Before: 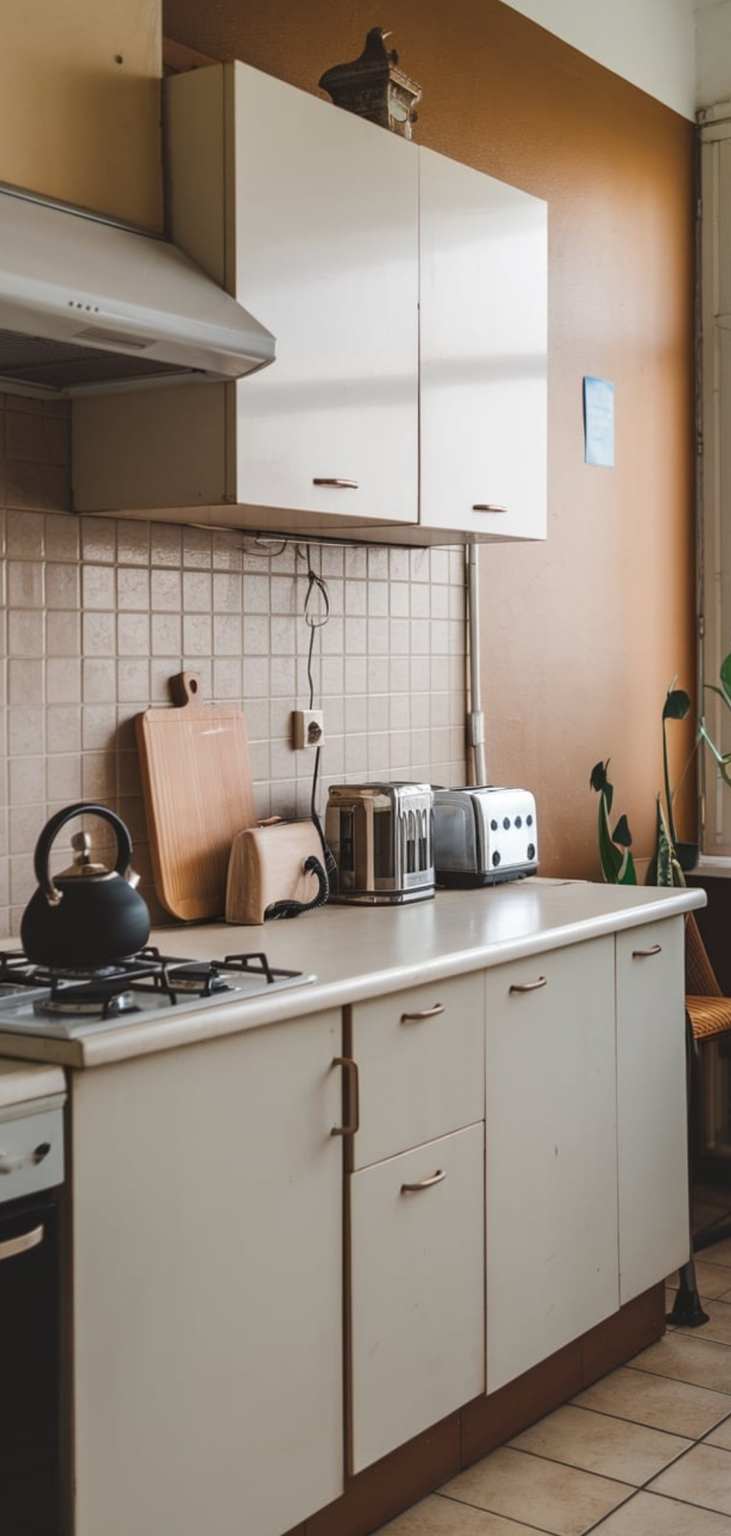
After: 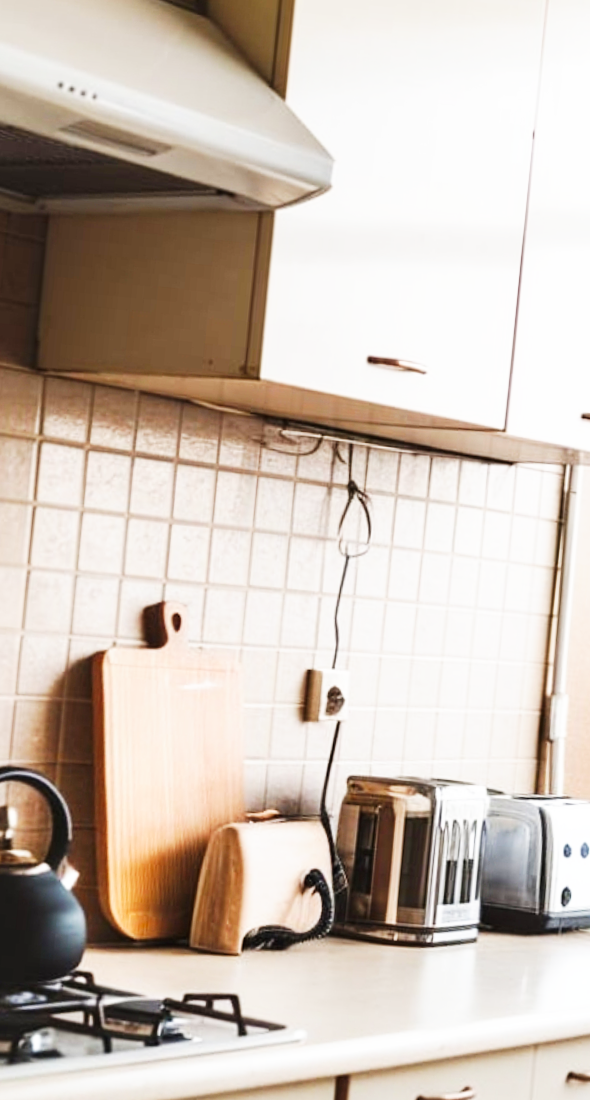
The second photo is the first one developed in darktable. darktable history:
crop and rotate: angle -5.57°, left 2.054%, top 6.853%, right 27.183%, bottom 30.335%
base curve: curves: ch0 [(0, 0) (0.007, 0.004) (0.027, 0.03) (0.046, 0.07) (0.207, 0.54) (0.442, 0.872) (0.673, 0.972) (1, 1)], preserve colors none
